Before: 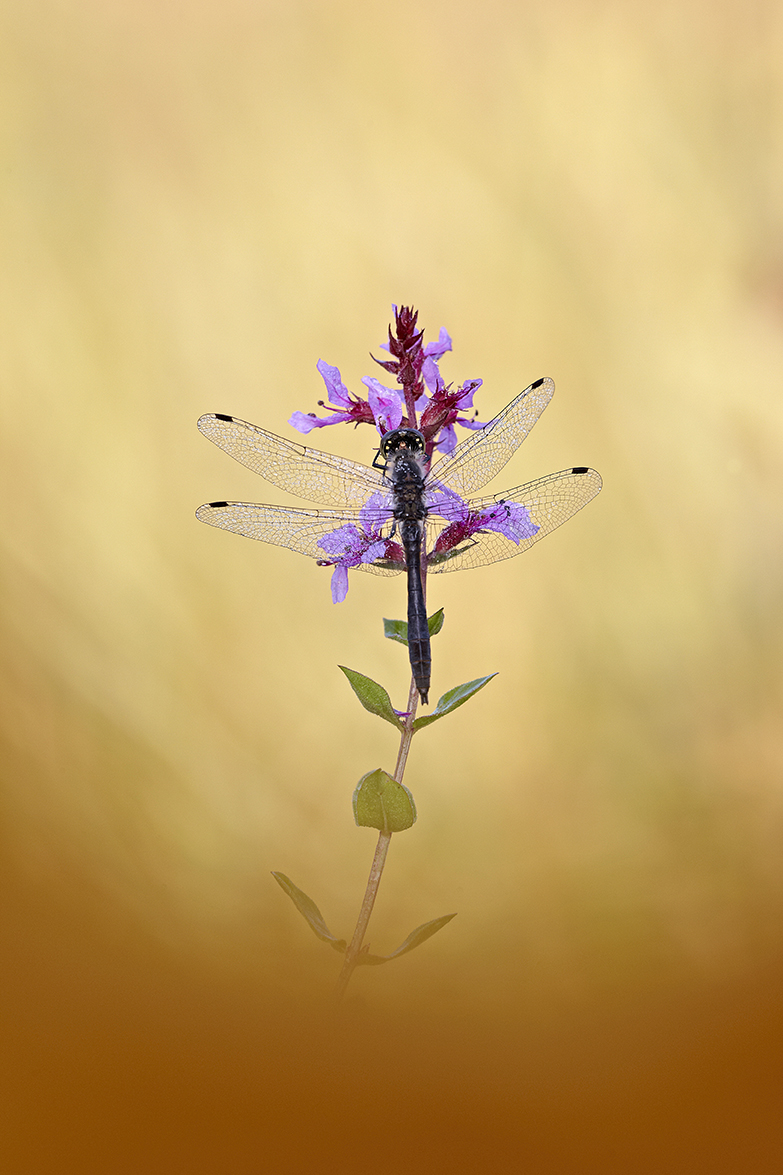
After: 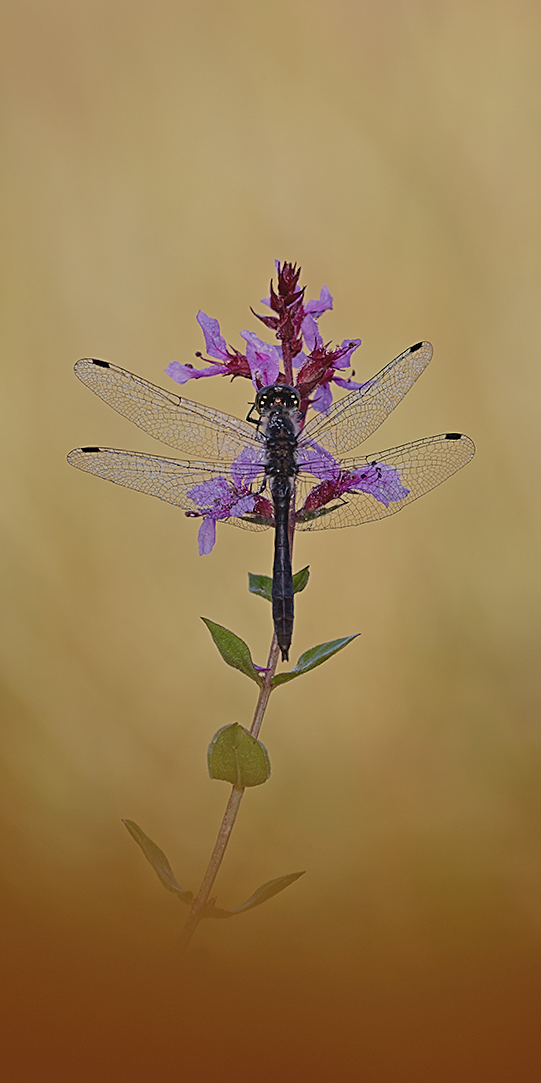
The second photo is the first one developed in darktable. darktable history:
crop and rotate: angle -3.27°, left 14.277%, top 0.028%, right 10.766%, bottom 0.028%
sharpen: on, module defaults
exposure: black level correction -0.016, exposure -1.018 EV, compensate highlight preservation false
